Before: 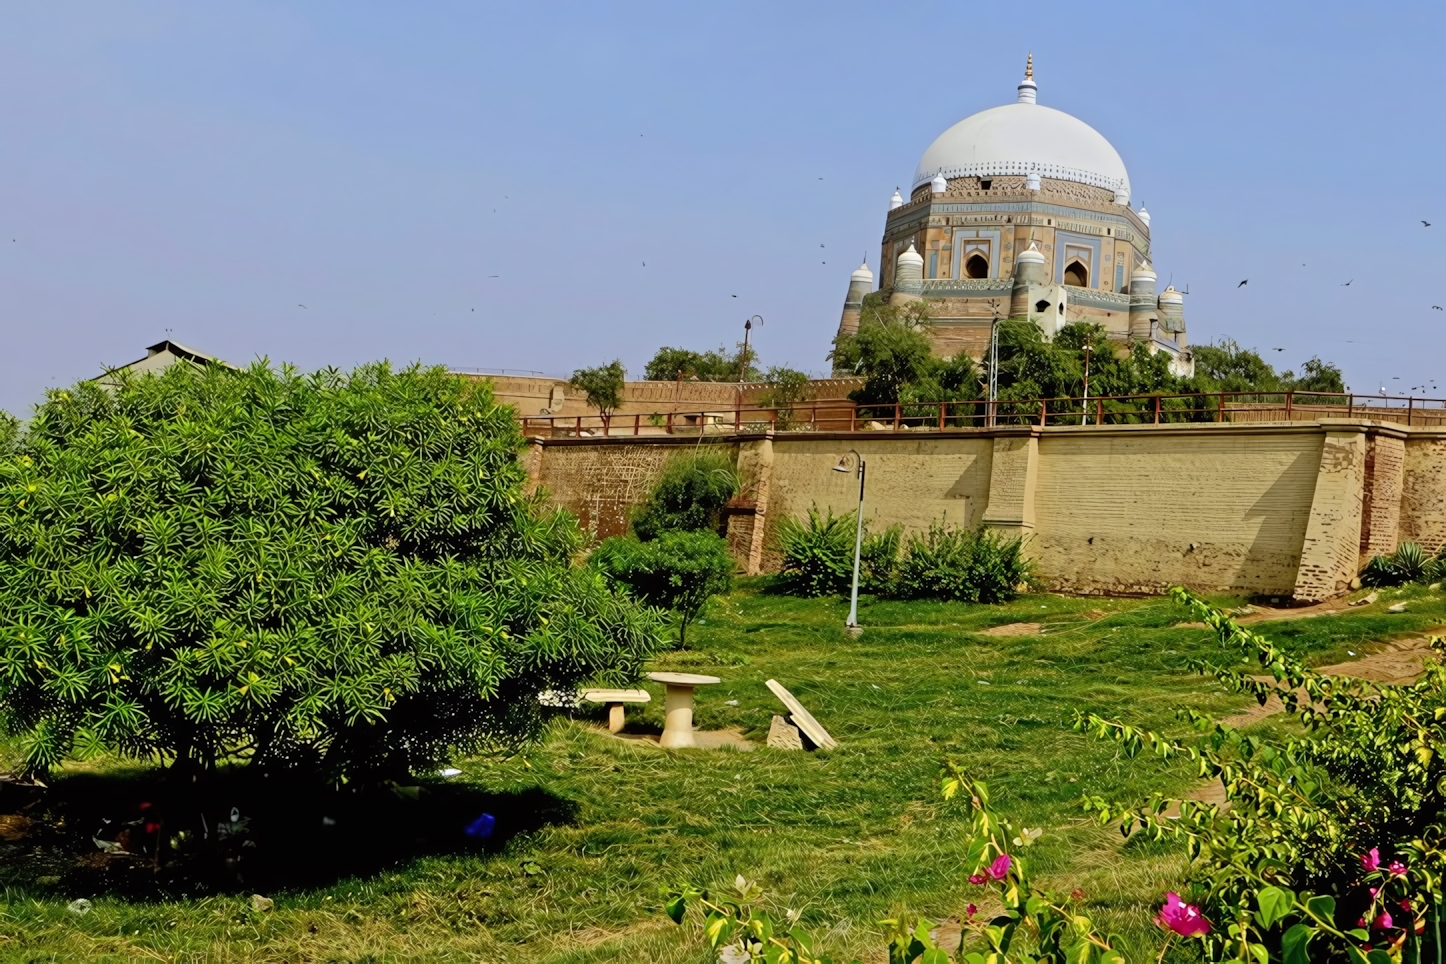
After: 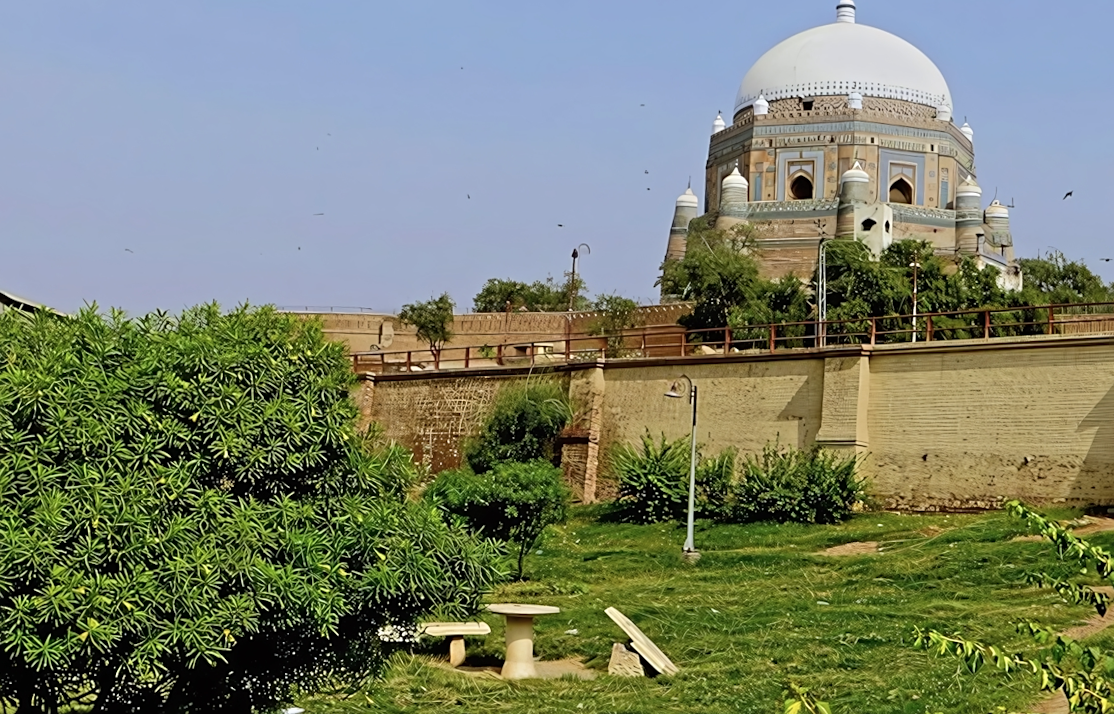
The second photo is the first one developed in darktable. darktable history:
sharpen: radius 1.864, amount 0.398, threshold 1.271
crop and rotate: left 10.77%, top 5.1%, right 10.41%, bottom 16.76%
contrast brightness saturation: saturation -0.1
rotate and perspective: rotation -2°, crop left 0.022, crop right 0.978, crop top 0.049, crop bottom 0.951
